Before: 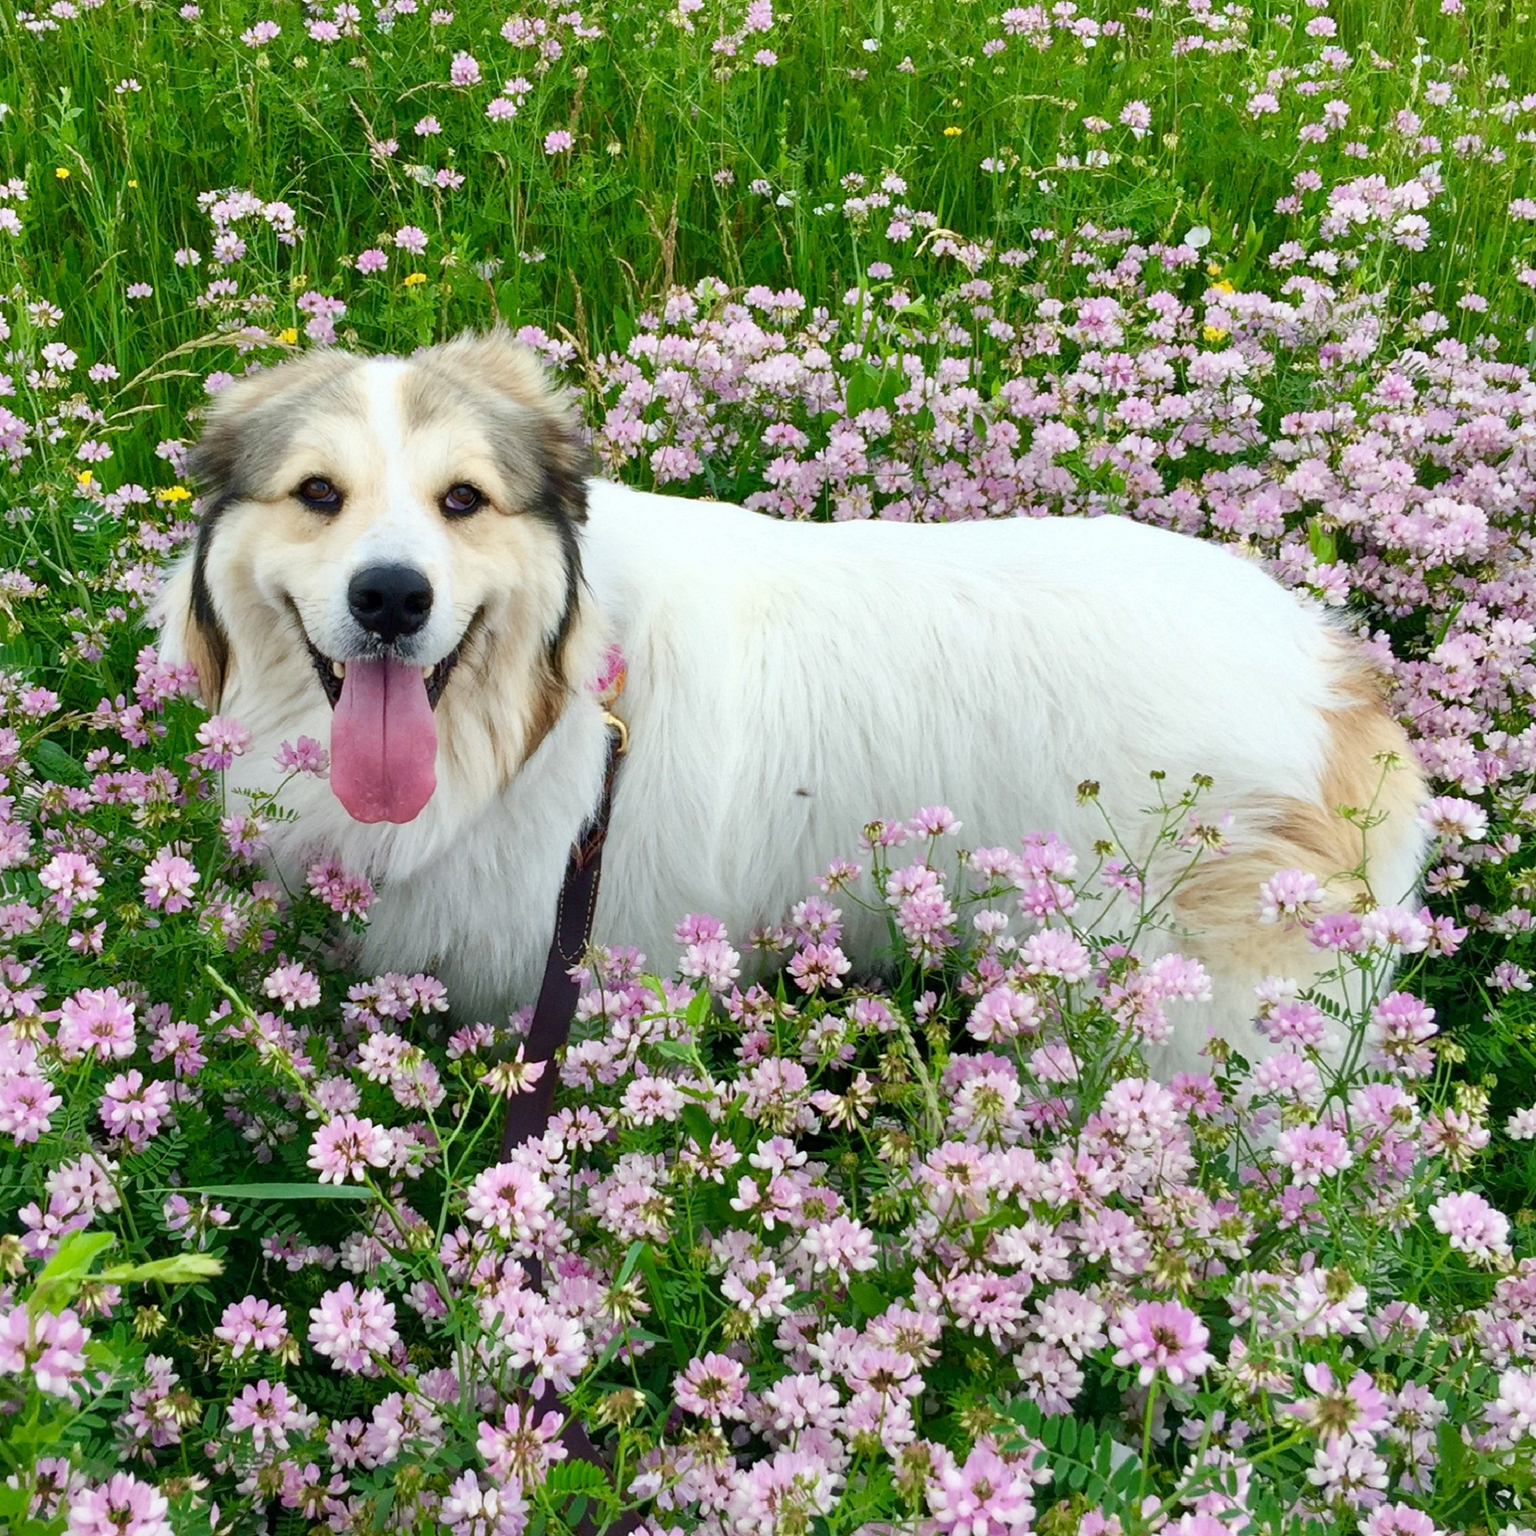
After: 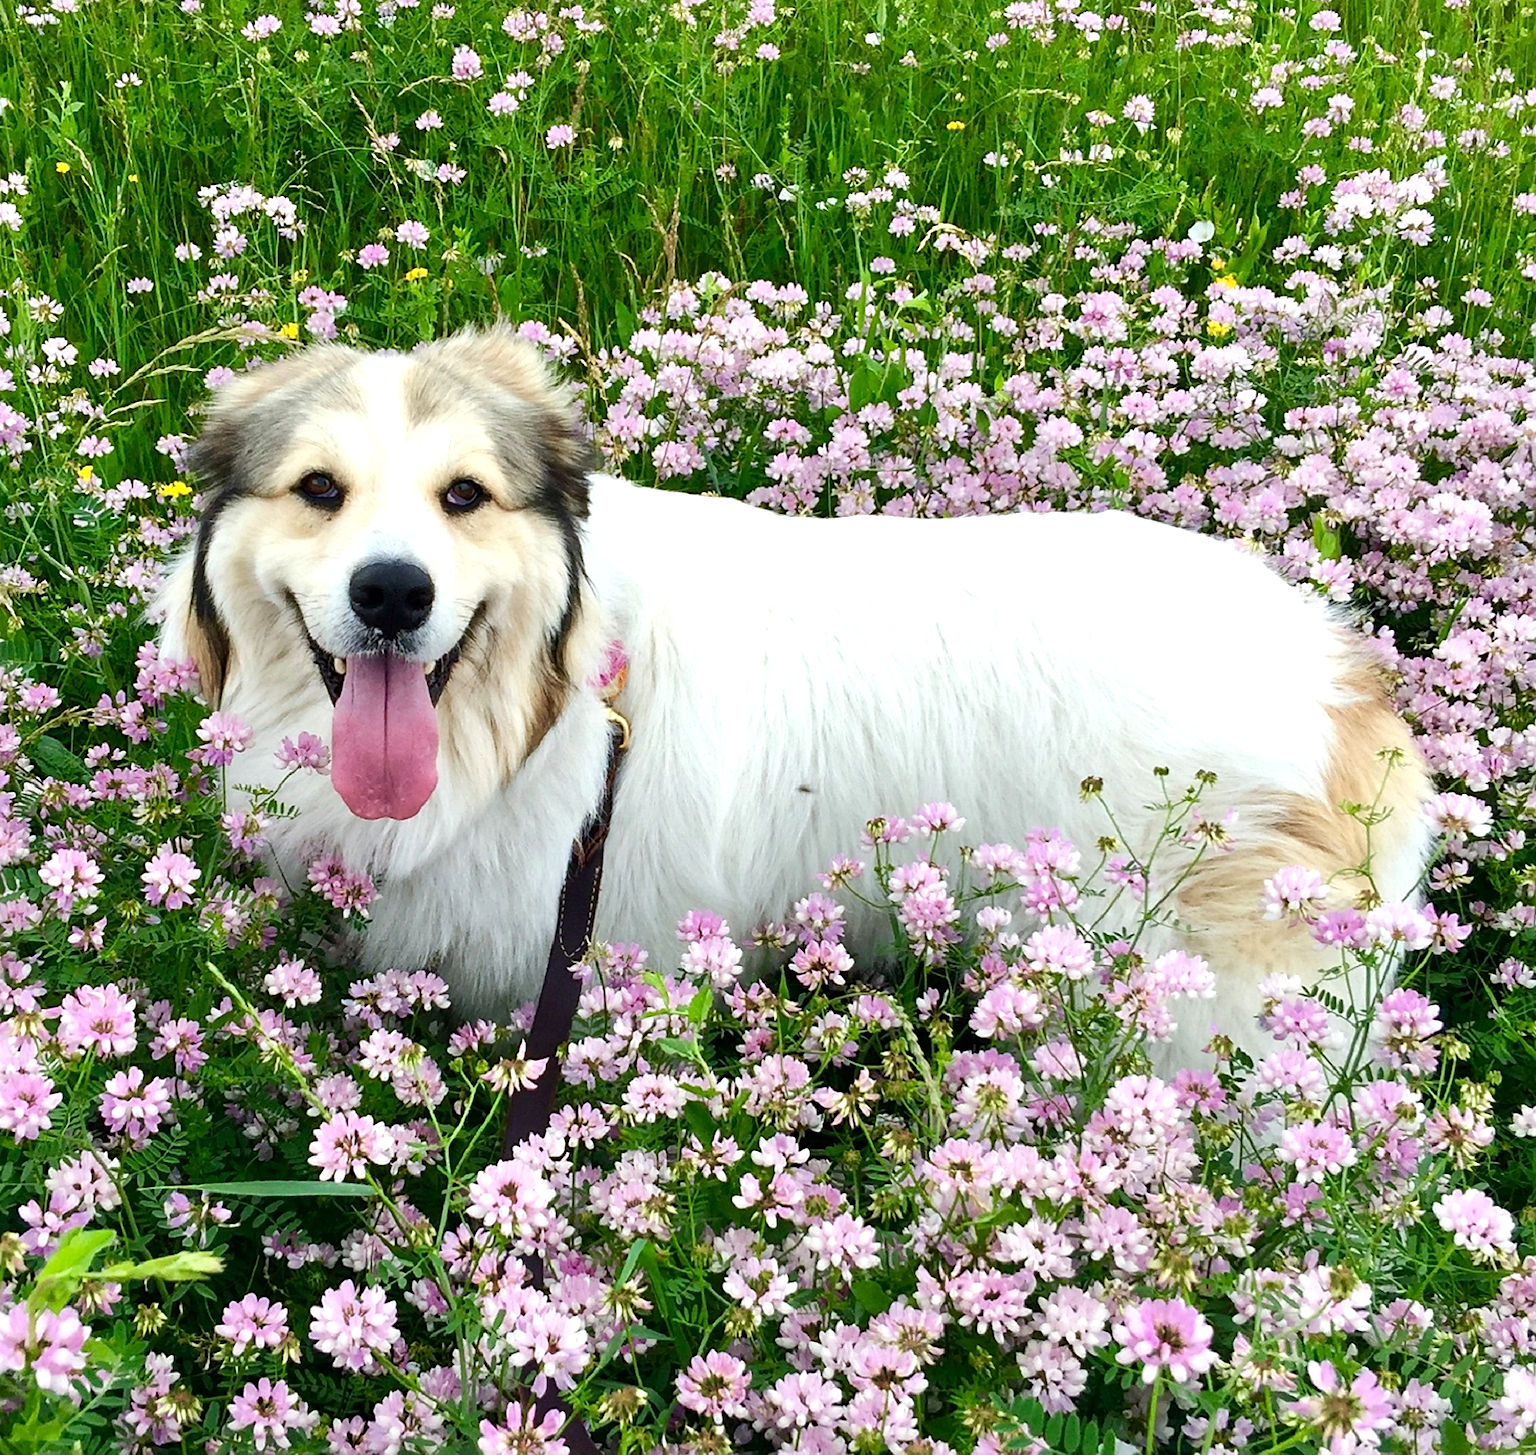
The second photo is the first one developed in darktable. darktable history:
crop: top 0.448%, right 0.264%, bottom 5.045%
tone equalizer: -8 EV -0.417 EV, -7 EV -0.389 EV, -6 EV -0.333 EV, -5 EV -0.222 EV, -3 EV 0.222 EV, -2 EV 0.333 EV, -1 EV 0.389 EV, +0 EV 0.417 EV, edges refinement/feathering 500, mask exposure compensation -1.57 EV, preserve details no
sharpen: radius 1.864, amount 0.398, threshold 1.271
